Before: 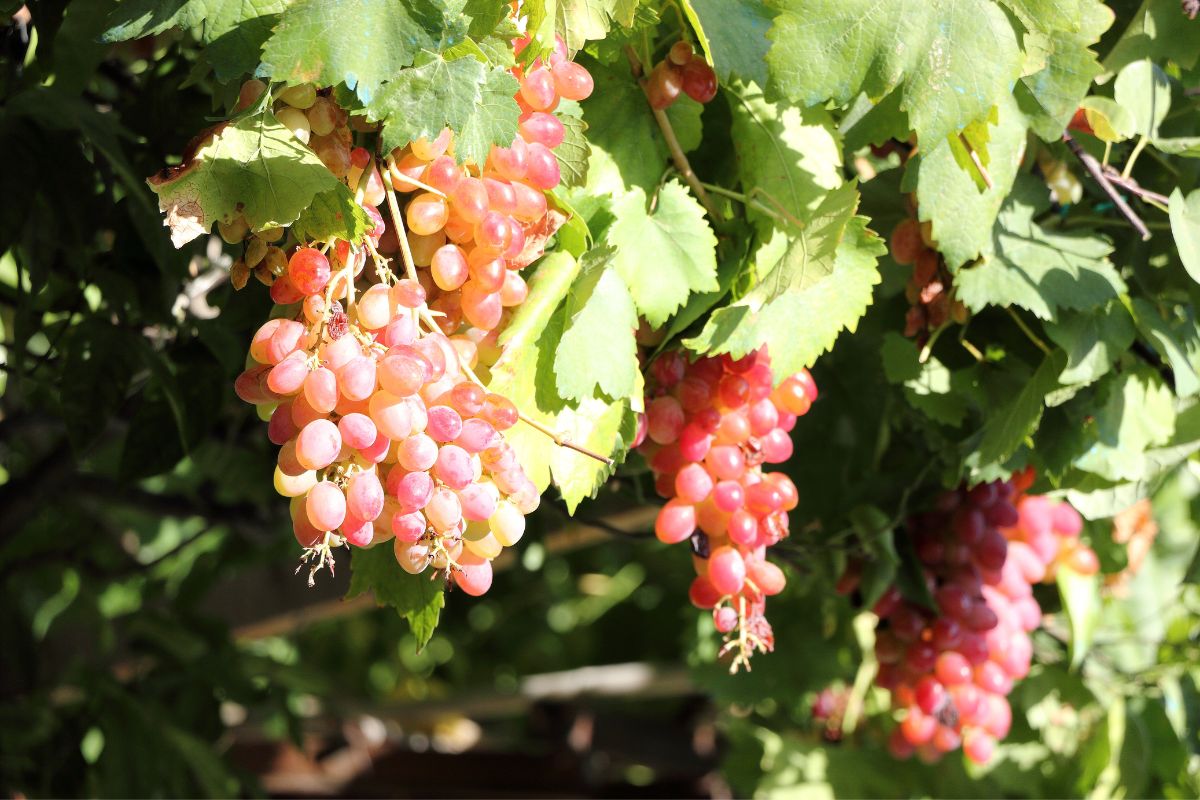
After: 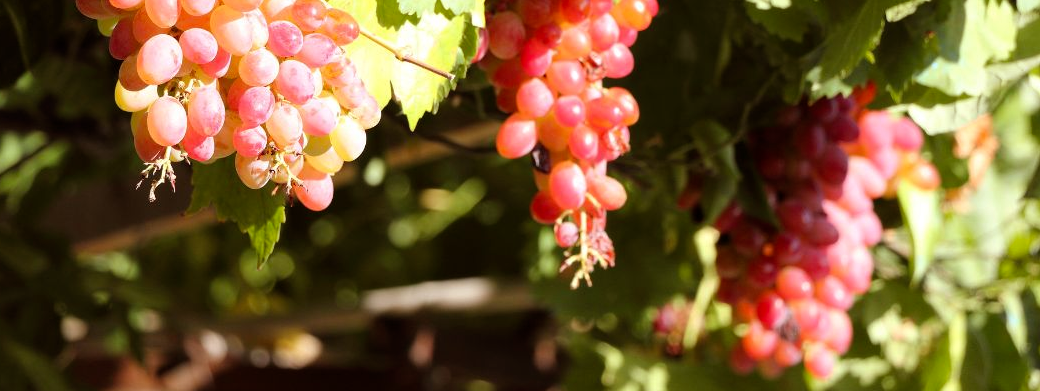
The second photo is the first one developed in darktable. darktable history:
crop and rotate: left 13.306%, top 48.129%, bottom 2.928%
rgb levels: mode RGB, independent channels, levels [[0, 0.5, 1], [0, 0.521, 1], [0, 0.536, 1]]
